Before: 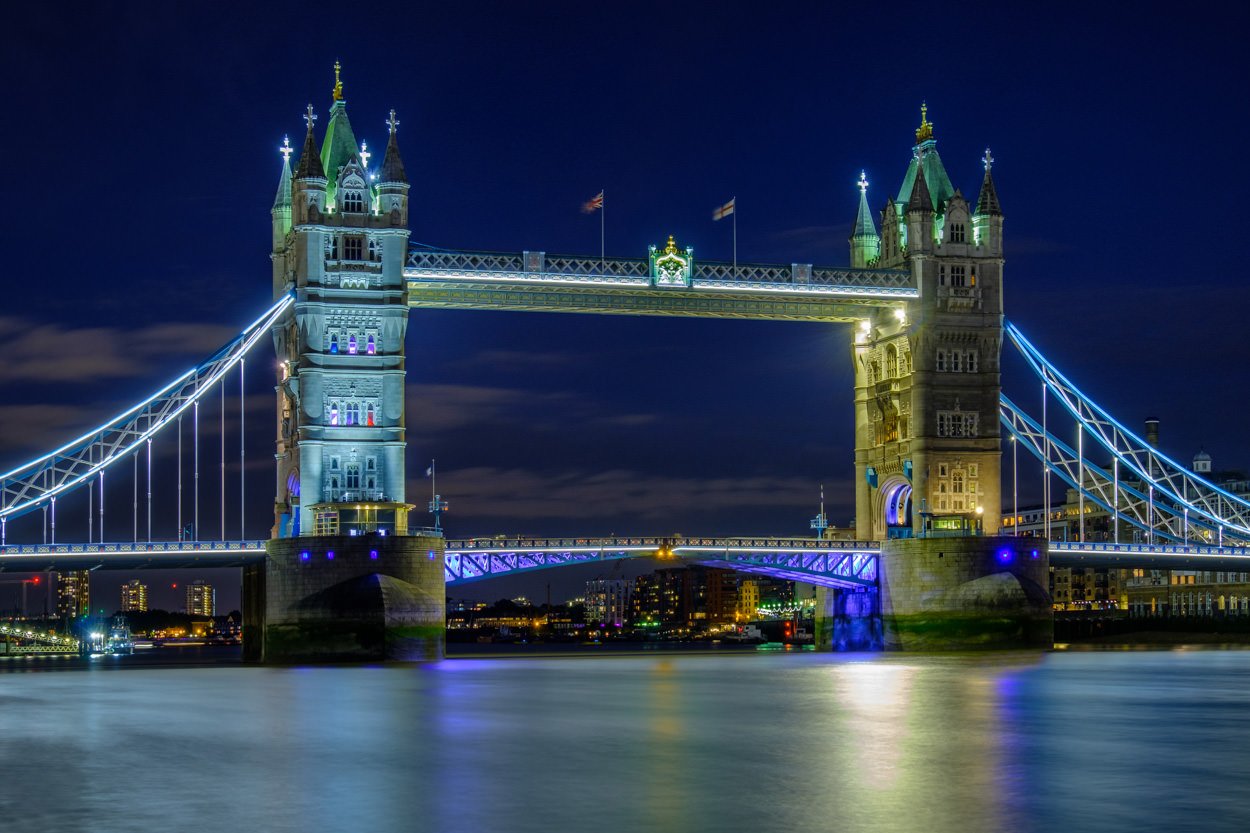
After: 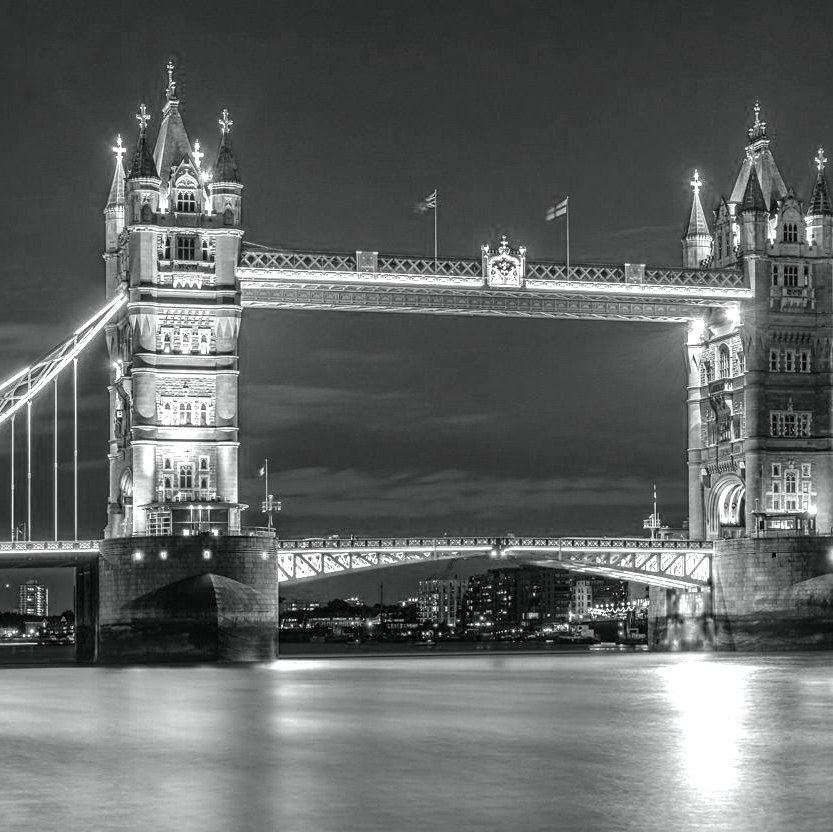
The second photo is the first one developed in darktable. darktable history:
tone curve: curves: ch0 [(0, 0.046) (0.04, 0.074) (0.883, 0.858) (1, 1)]; ch1 [(0, 0) (0.146, 0.159) (0.338, 0.365) (0.417, 0.455) (0.489, 0.486) (0.504, 0.502) (0.529, 0.537) (0.563, 0.567) (1, 1)]; ch2 [(0, 0) (0.307, 0.298) (0.388, 0.375) (0.443, 0.456) (0.485, 0.492) (0.544, 0.525) (1, 1)], color space Lab, independent channels, preserve colors none
sharpen: amount 0.201
crop and rotate: left 13.366%, right 19.96%
local contrast: detail 130%
exposure: black level correction 0, exposure 1.2 EV, compensate highlight preservation false
color calibration: output gray [0.18, 0.41, 0.41, 0], illuminant same as pipeline (D50), adaptation XYZ, x 0.346, y 0.358, temperature 5006.98 K
